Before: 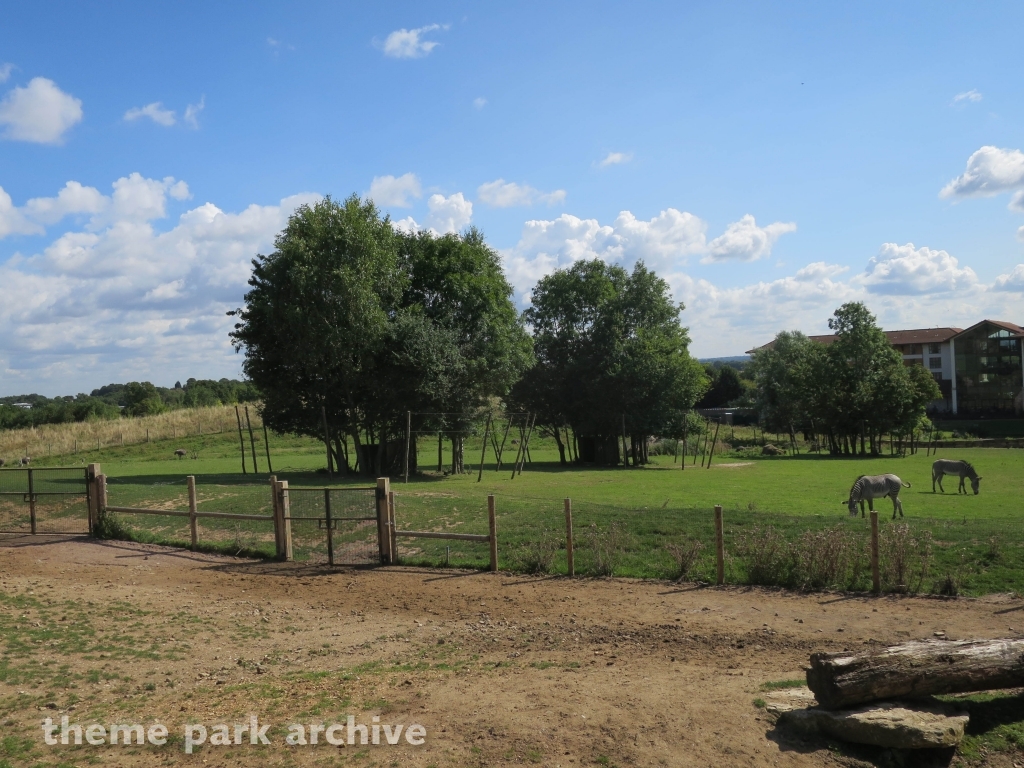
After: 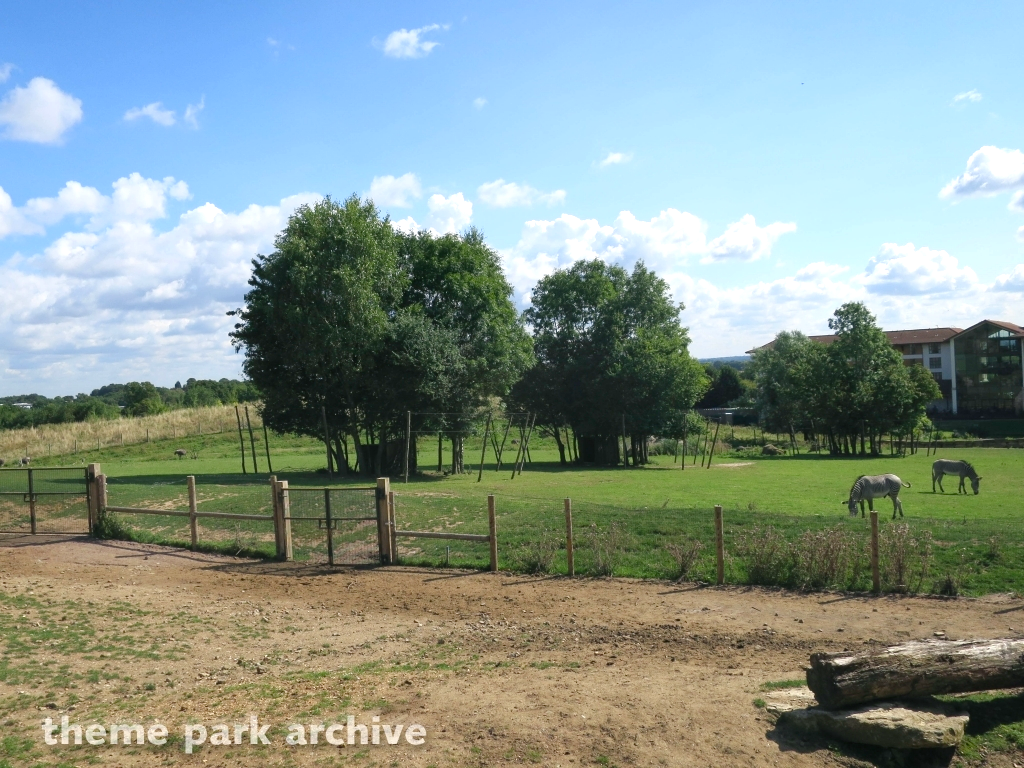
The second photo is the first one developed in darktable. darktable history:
color balance rgb: shadows lift › chroma 1.814%, shadows lift › hue 262.85°, power › chroma 0.478%, power › hue 215.33°, perceptual saturation grading › global saturation -0.137%, perceptual saturation grading › highlights -19.711%, perceptual saturation grading › shadows 19.073%, global vibrance 20%
exposure: black level correction 0, exposure 0.595 EV, compensate exposure bias true, compensate highlight preservation false
color correction: highlights b* -0.046, saturation 0.984
